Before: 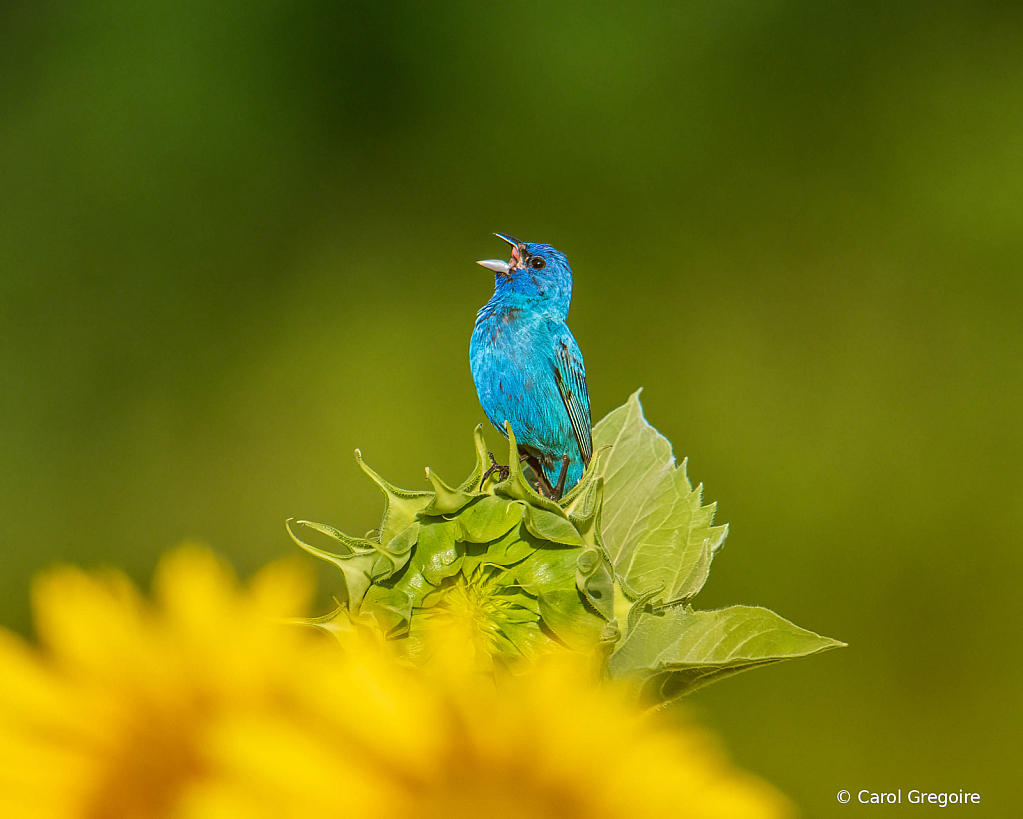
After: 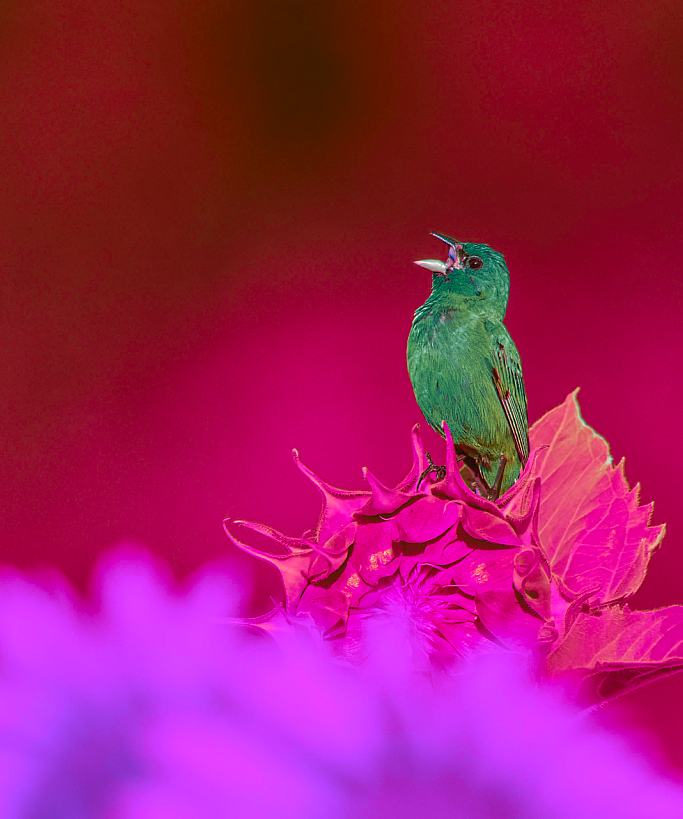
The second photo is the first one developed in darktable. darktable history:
crop and rotate: left 6.236%, right 26.972%
color zones: curves: ch0 [(0.826, 0.353)]; ch1 [(0.242, 0.647) (0.889, 0.342)]; ch2 [(0.246, 0.089) (0.969, 0.068)]
sharpen: radius 5.304, amount 0.312, threshold 26.204
